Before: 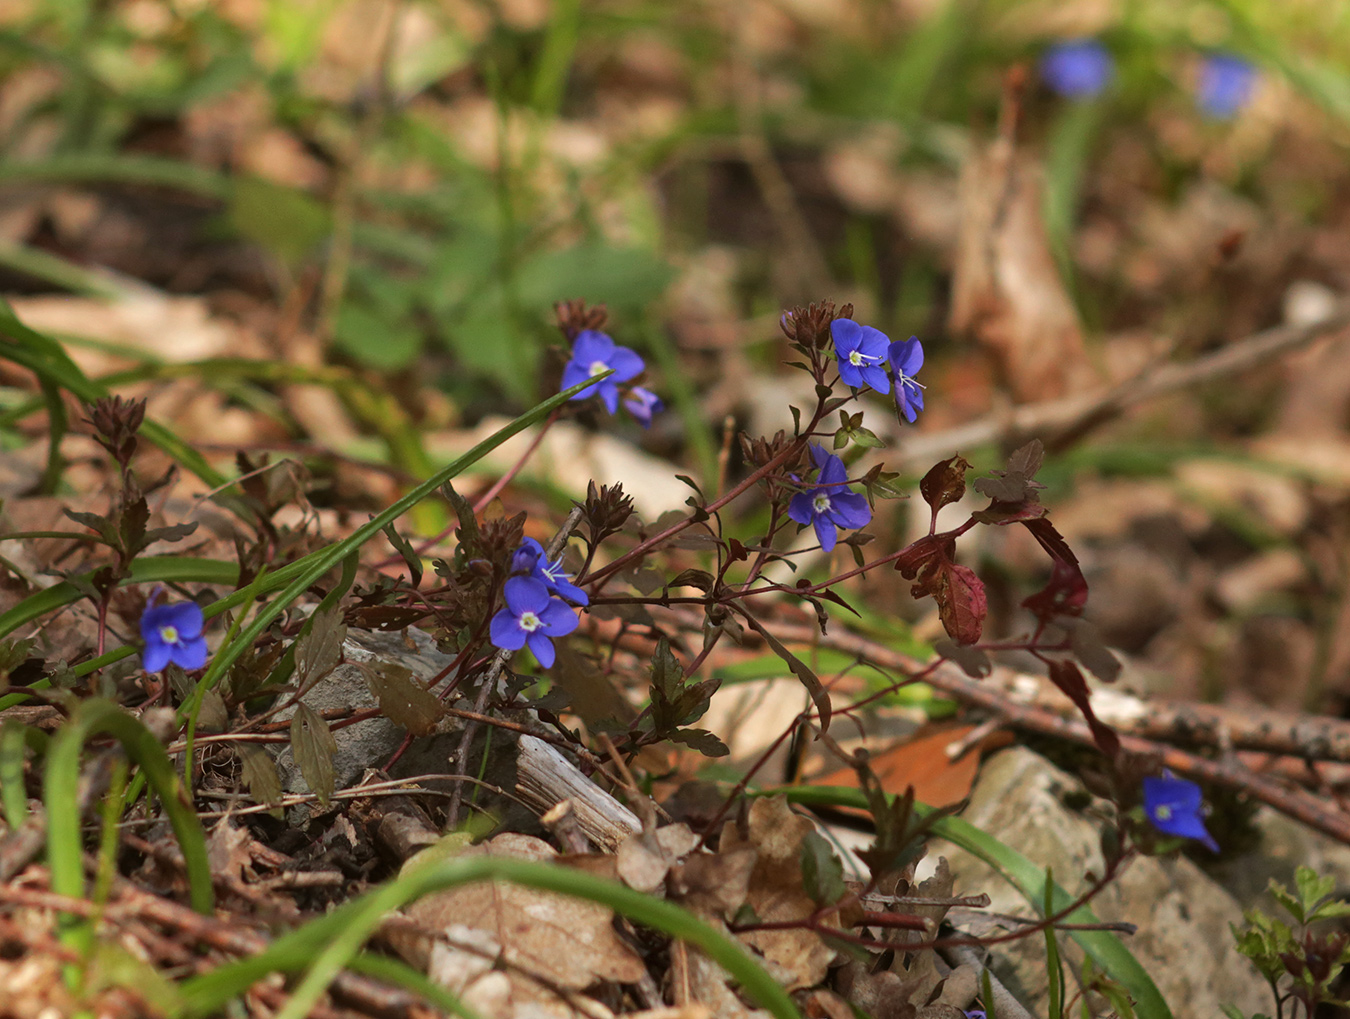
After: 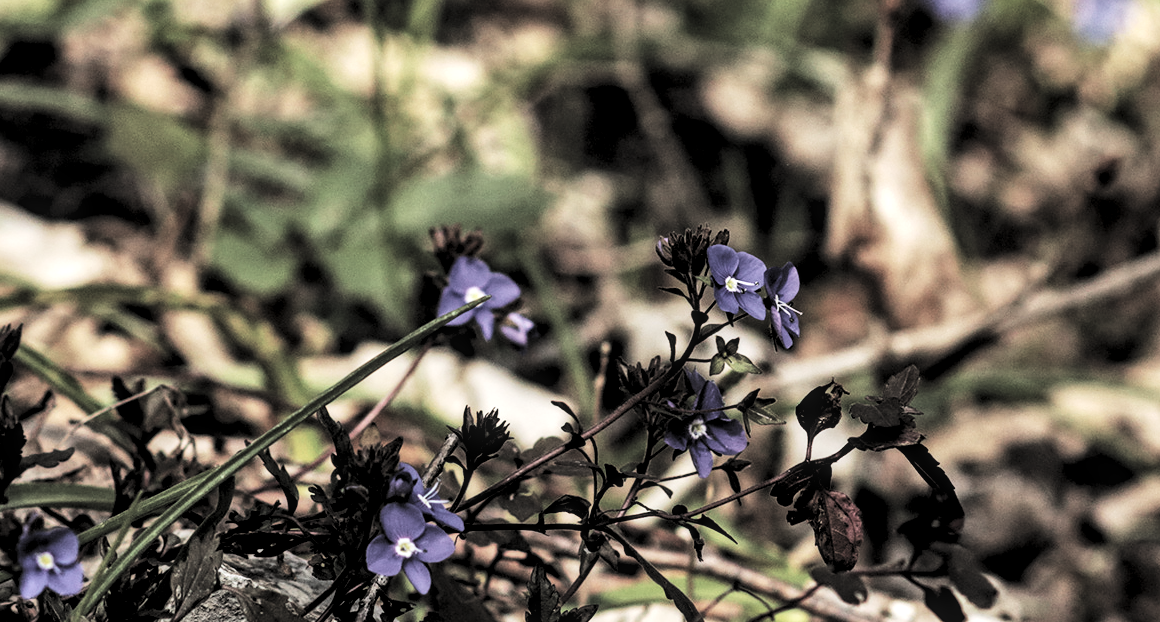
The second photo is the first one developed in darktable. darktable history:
levels: levels [0.514, 0.759, 1]
base curve: curves: ch0 [(0, 0) (0.028, 0.03) (0.121, 0.232) (0.46, 0.748) (0.859, 0.968) (1, 1)], preserve colors none
exposure: black level correction -0.087, compensate highlight preservation false
crop and rotate: left 9.235%, top 7.27%, right 4.837%, bottom 31.646%
local contrast: on, module defaults
shadows and highlights: shadows 36.88, highlights -27.92, soften with gaussian
tone equalizer: -8 EV -0.734 EV, -7 EV -0.717 EV, -6 EV -0.577 EV, -5 EV -0.361 EV, -3 EV 0.402 EV, -2 EV 0.6 EV, -1 EV 0.694 EV, +0 EV 0.737 EV, edges refinement/feathering 500, mask exposure compensation -1.57 EV, preserve details no
